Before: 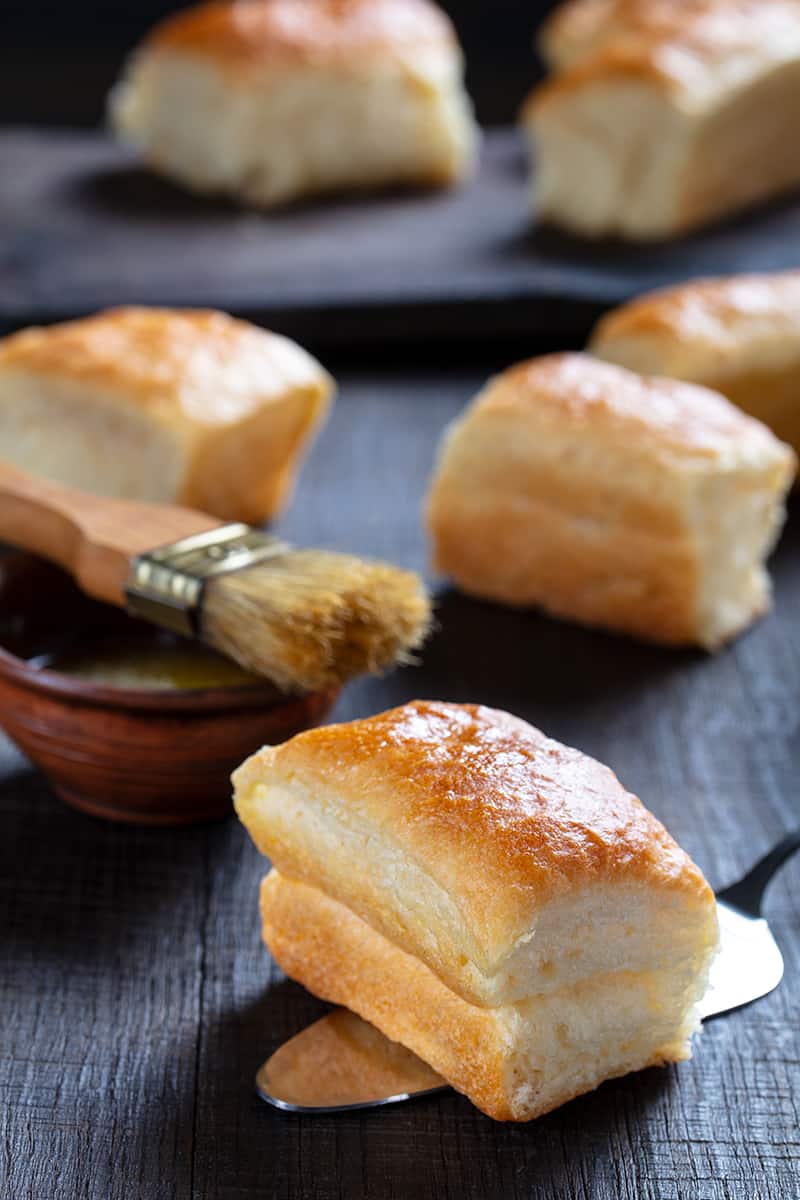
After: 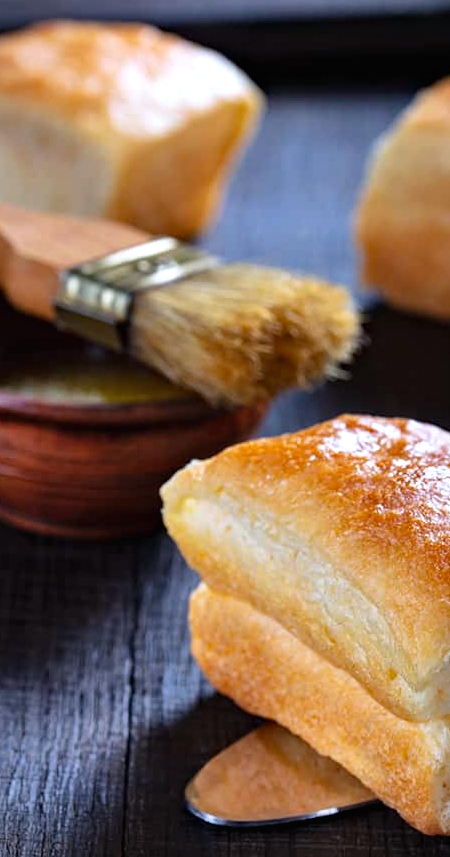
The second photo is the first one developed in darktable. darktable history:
contrast brightness saturation: contrast -0.02, brightness -0.01, saturation 0.03
shadows and highlights: soften with gaussian
color calibration: illuminant as shot in camera, x 0.358, y 0.373, temperature 4628.91 K
vignetting: fall-off start 91.19%
crop: left 8.966%, top 23.852%, right 34.699%, bottom 4.703%
exposure: exposure 0.207 EV, compensate highlight preservation false
haze removal: compatibility mode true, adaptive false
